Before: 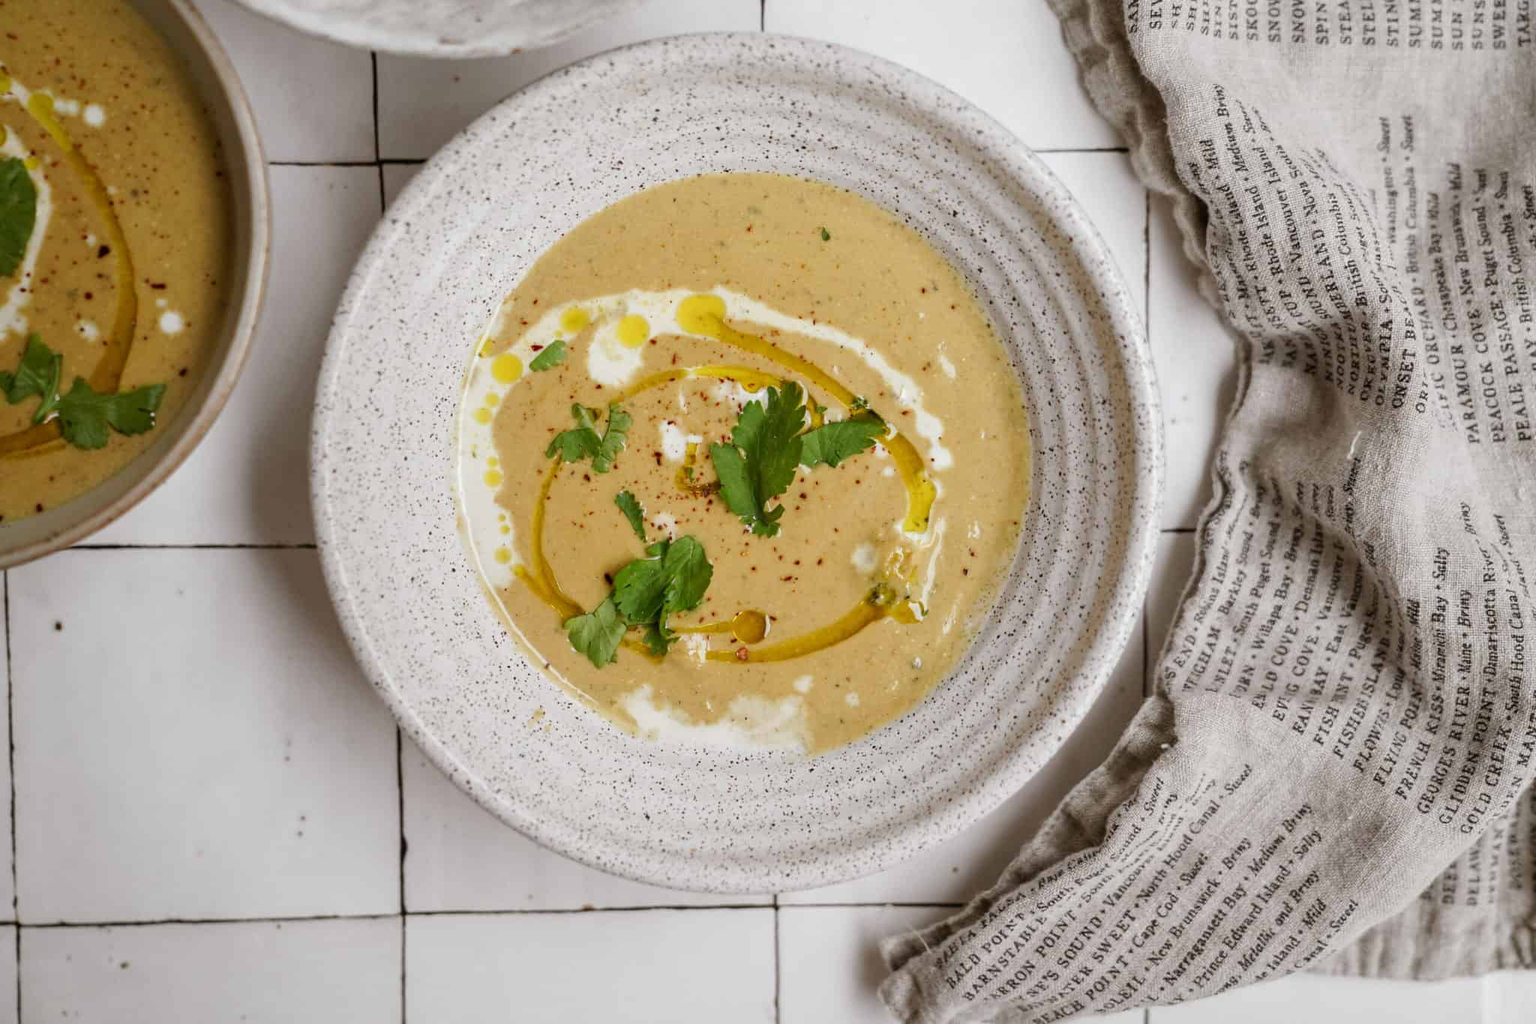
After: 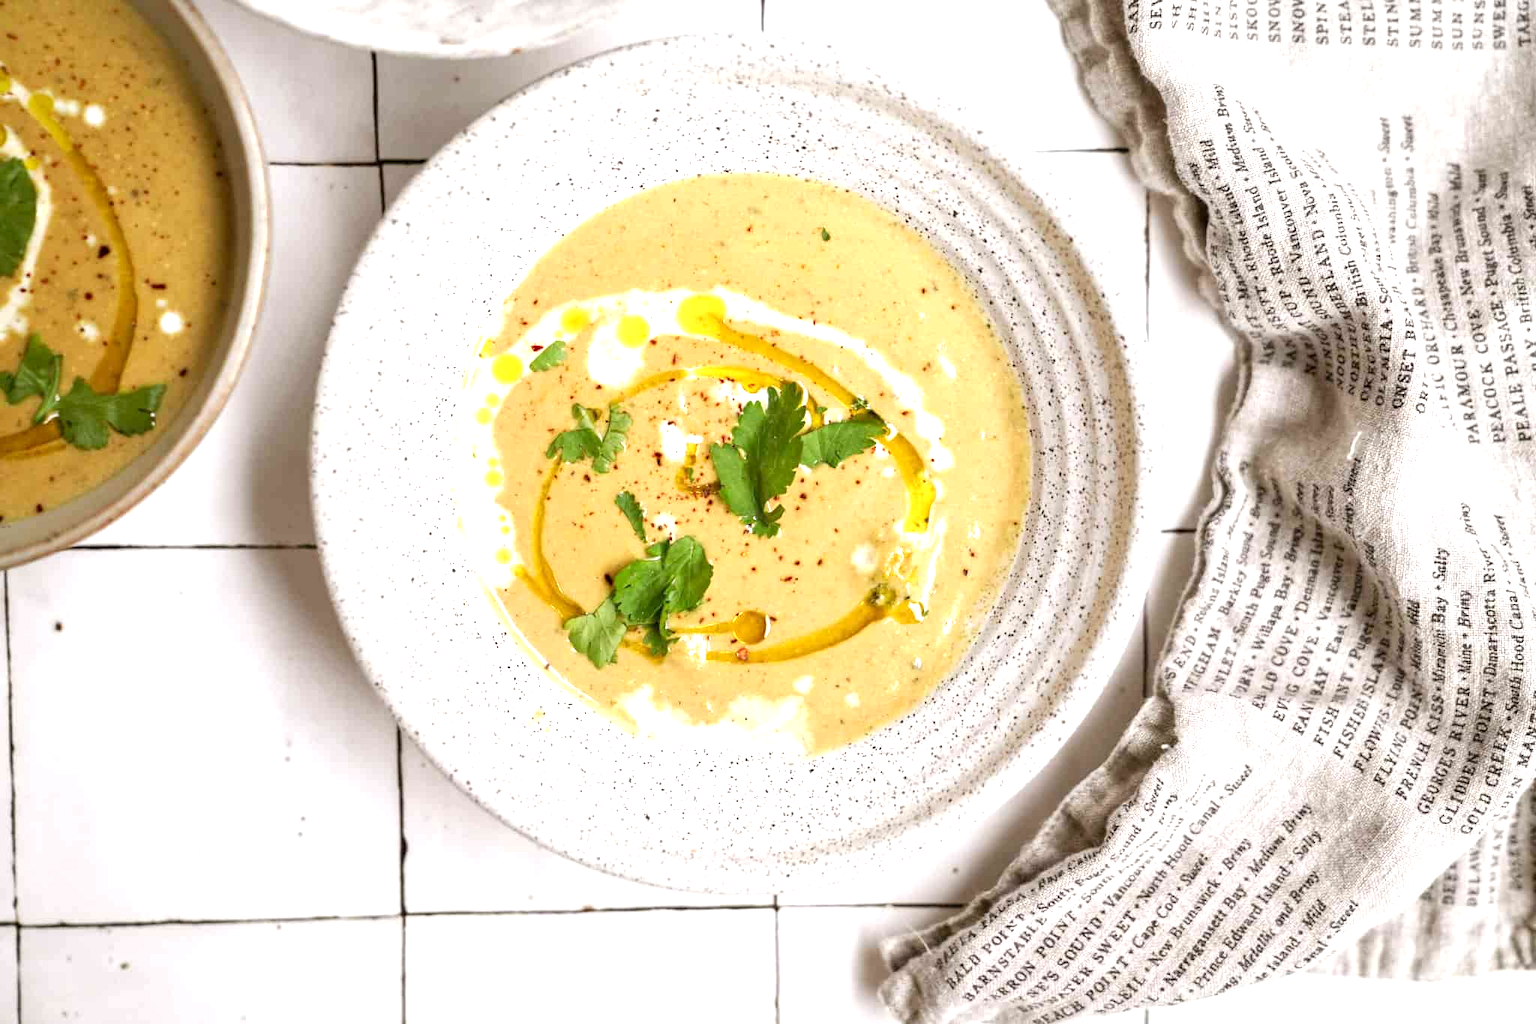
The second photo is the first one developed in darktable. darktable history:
exposure: black level correction 0.001, exposure 1.117 EV, compensate exposure bias true, compensate highlight preservation false
